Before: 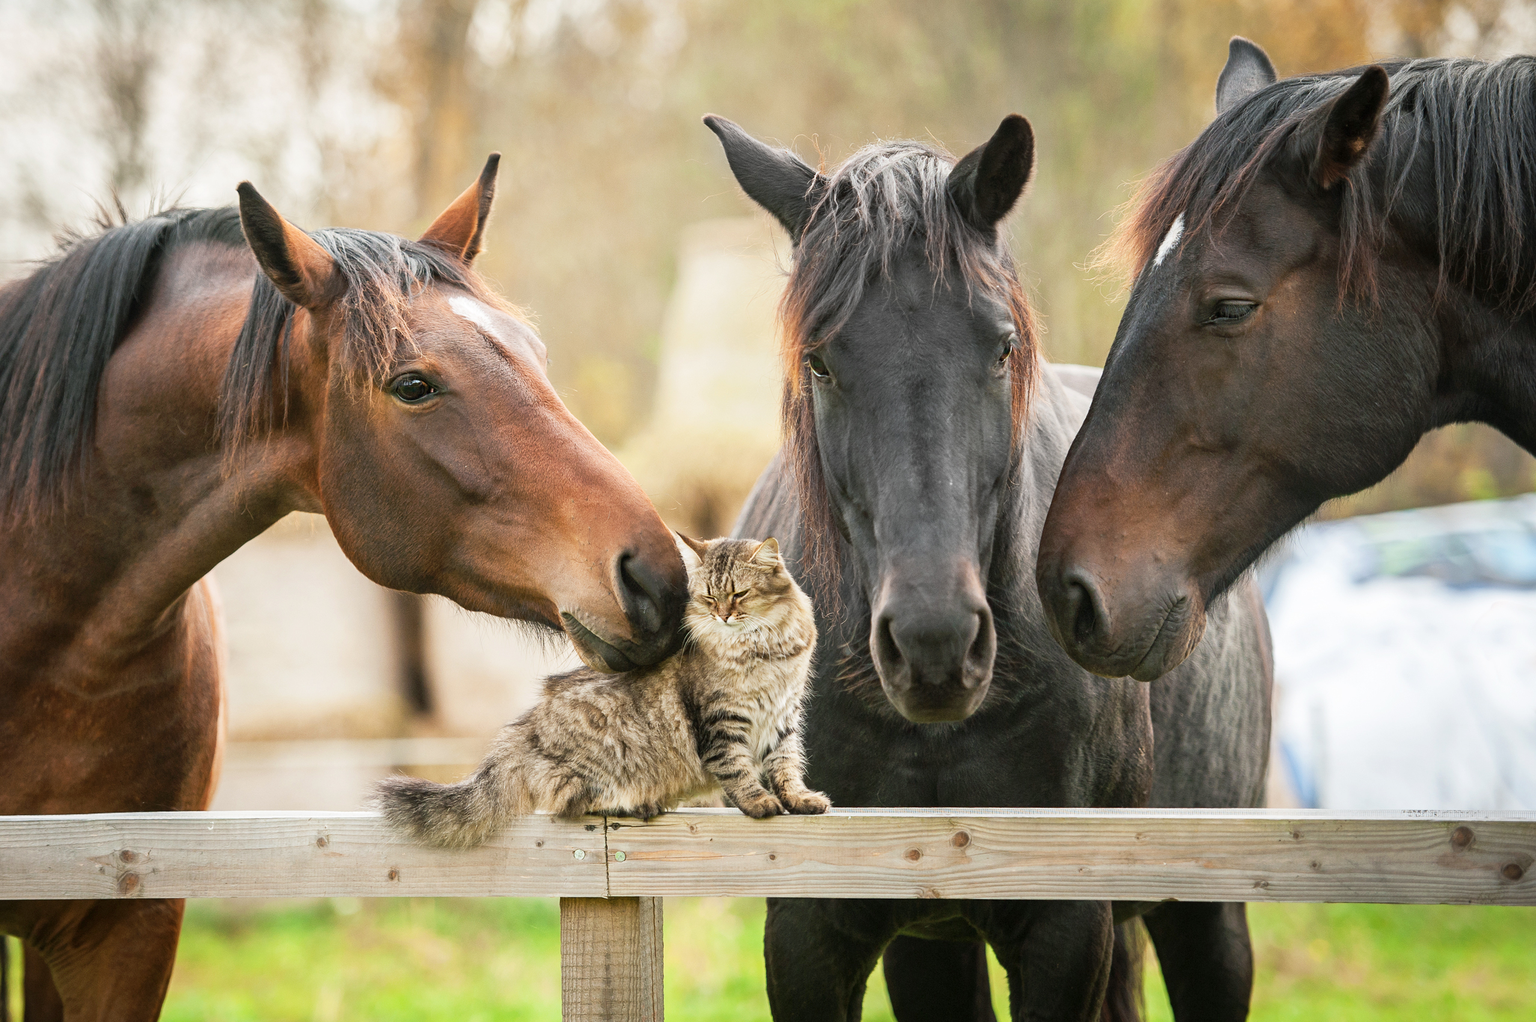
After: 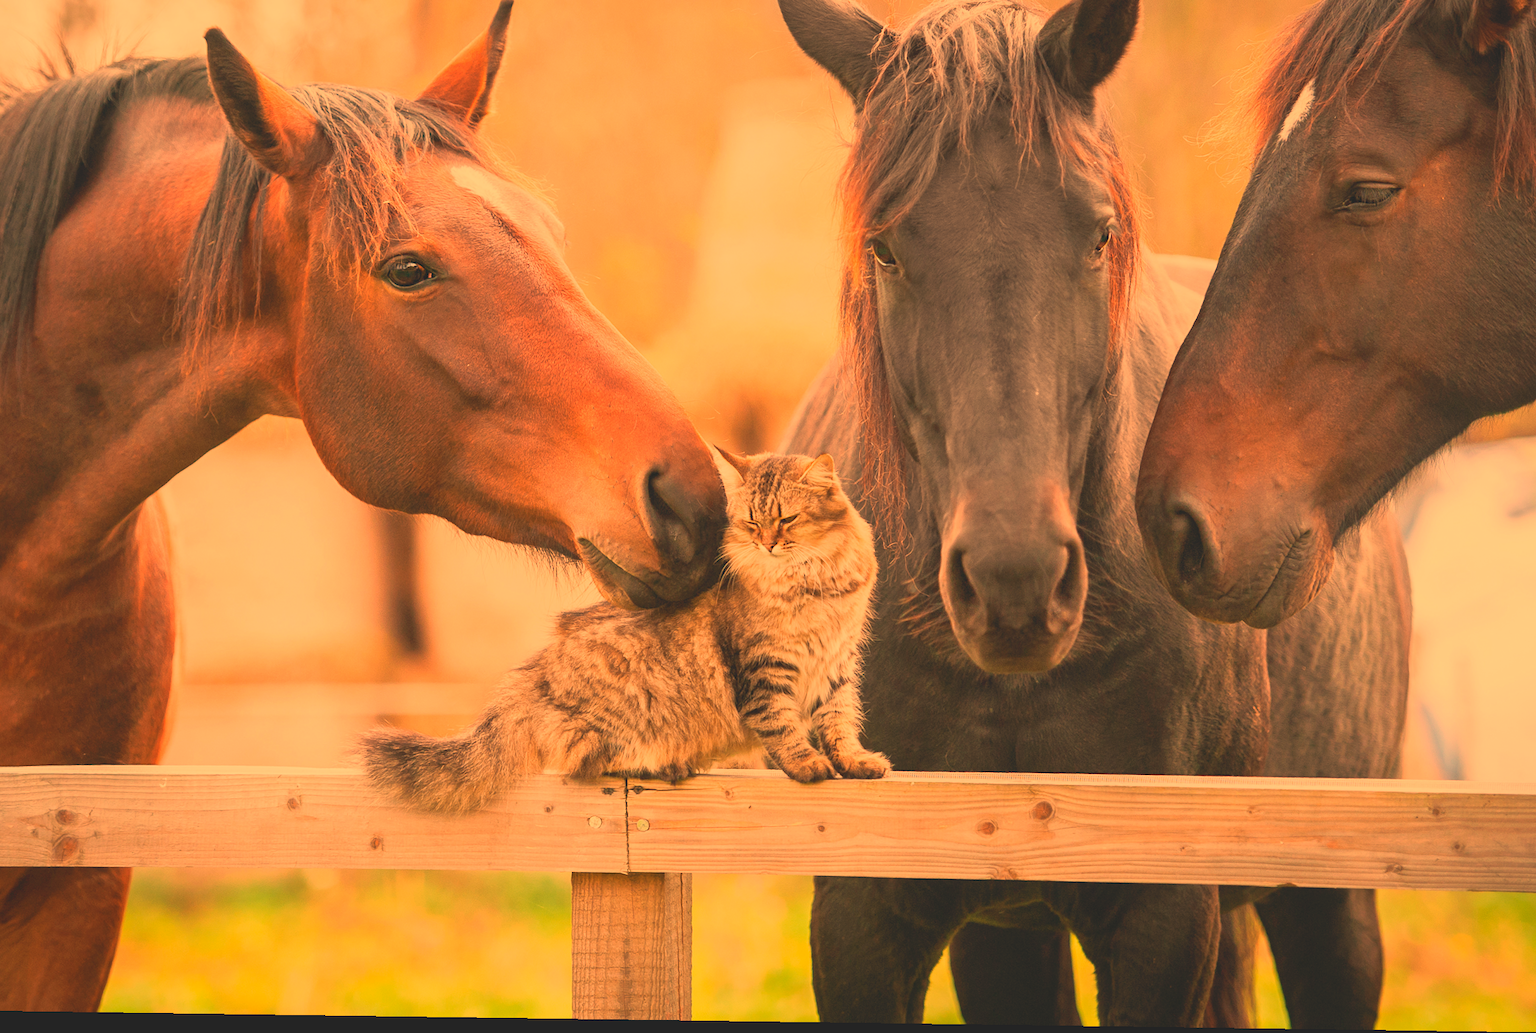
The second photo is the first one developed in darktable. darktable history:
crop and rotate: left 4.842%, top 15.51%, right 10.668%
white balance: red 1.467, blue 0.684
rotate and perspective: rotation 0.8°, automatic cropping off
contrast brightness saturation: contrast -0.28
